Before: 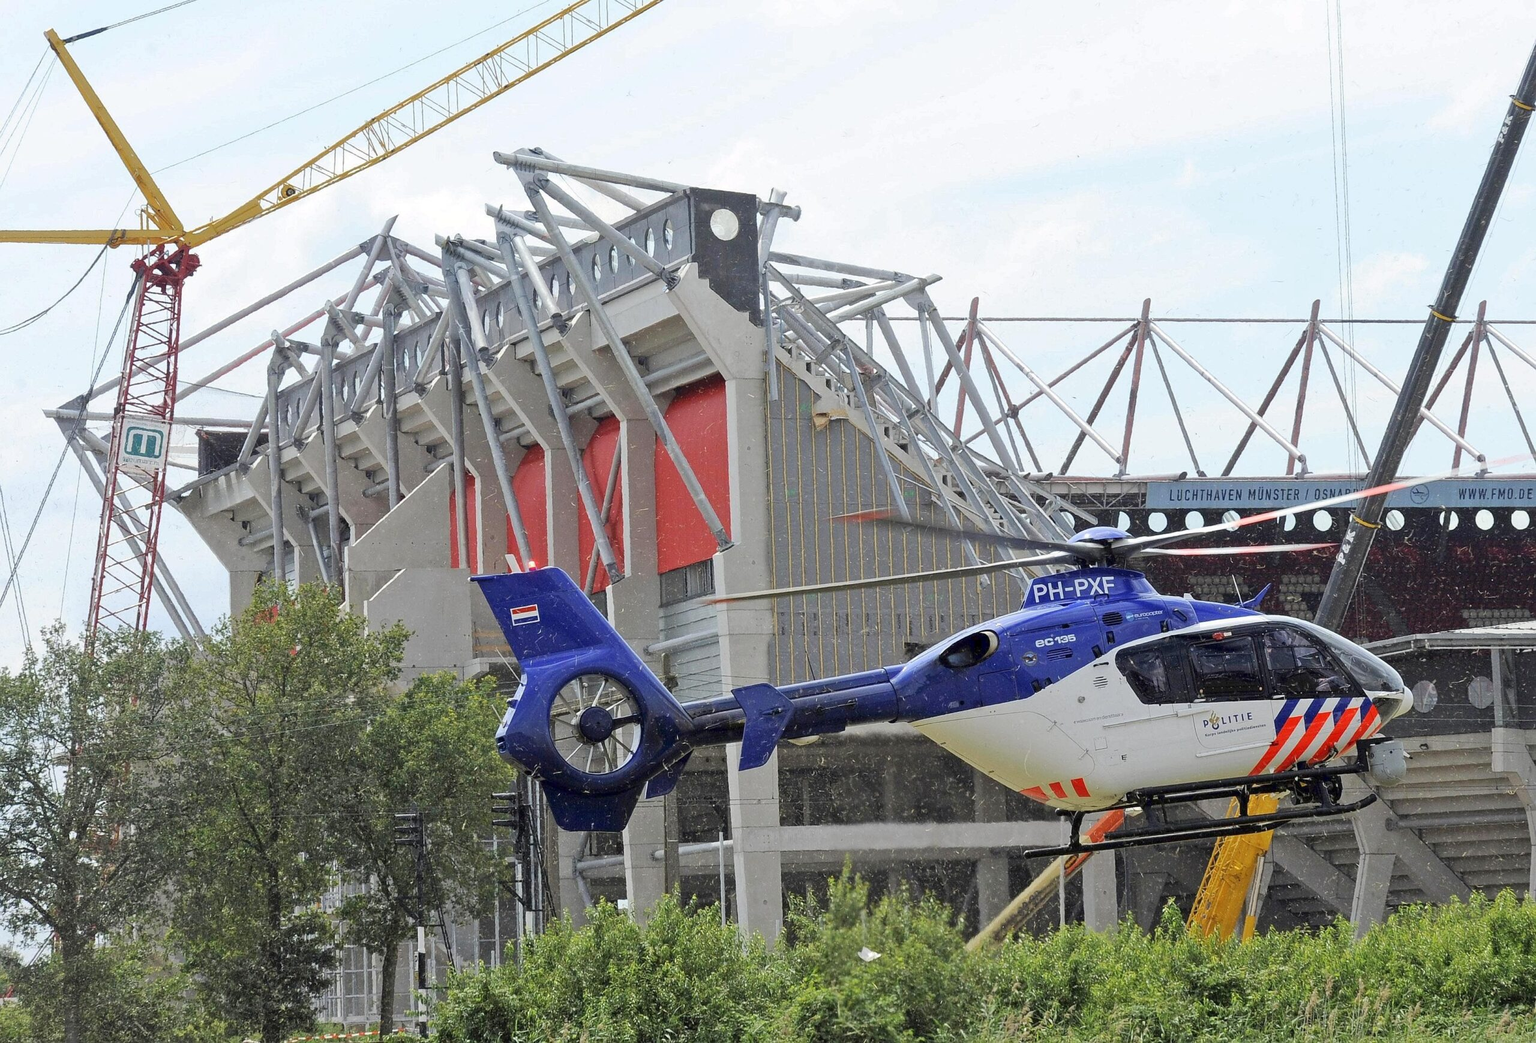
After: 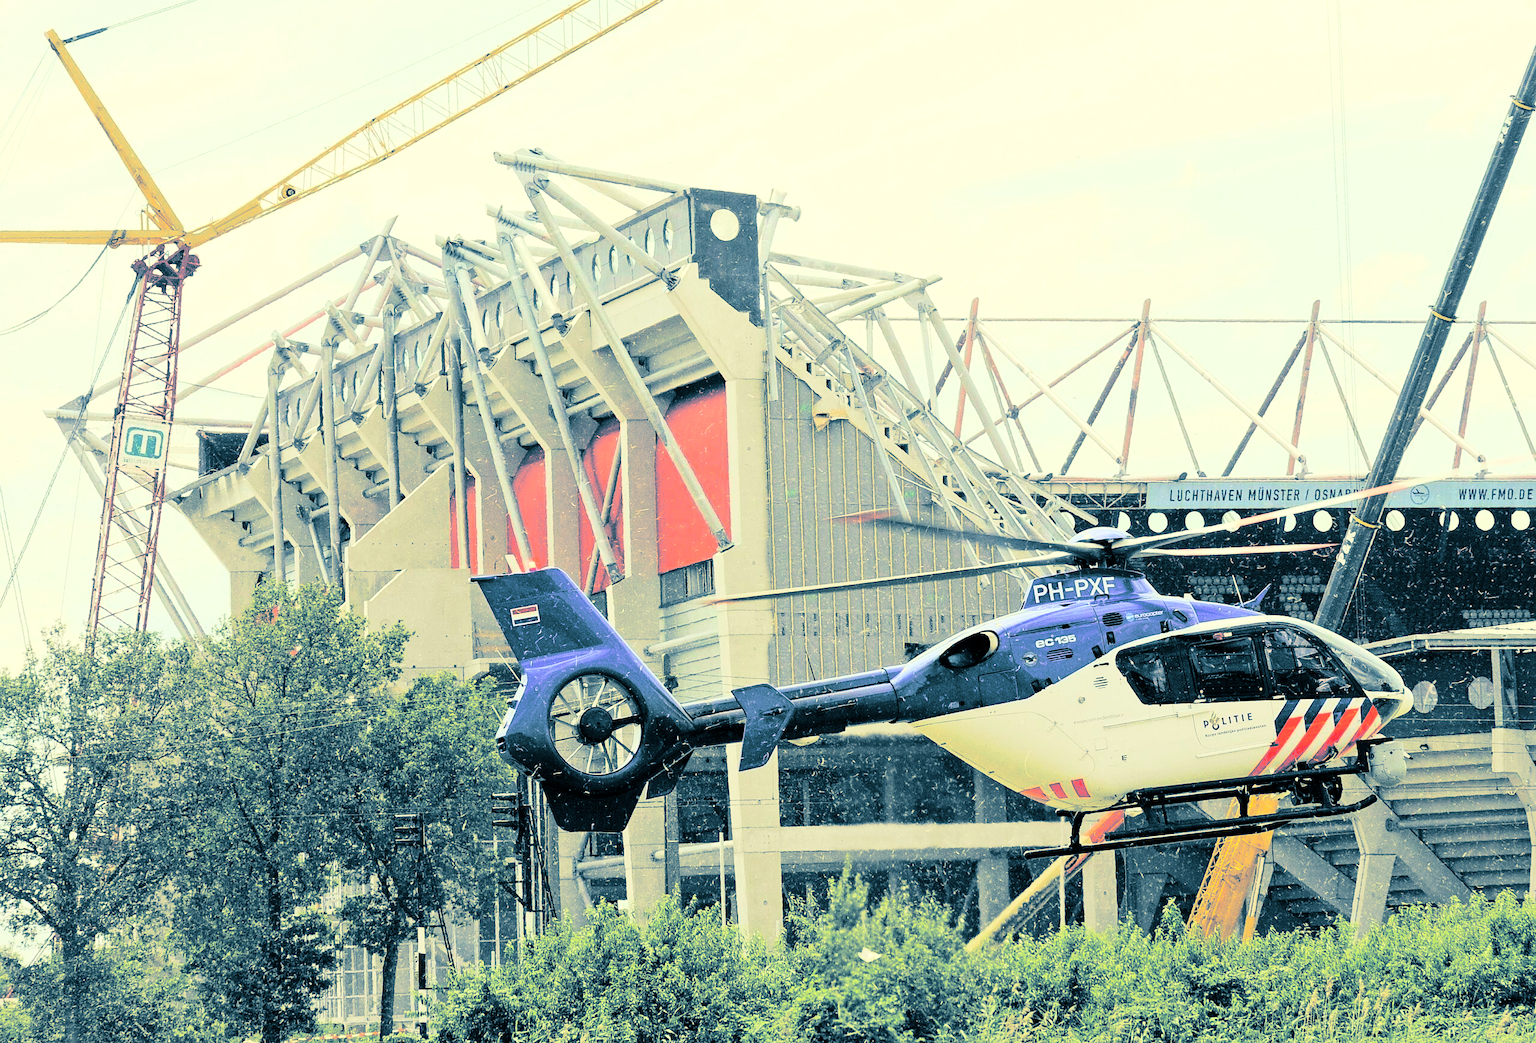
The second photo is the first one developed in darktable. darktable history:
tone curve: curves: ch0 [(0, 0) (0.004, 0) (0.133, 0.071) (0.325, 0.456) (0.832, 0.957) (1, 1)], color space Lab, linked channels, preserve colors none
channel mixer: red [0, 0, 0, 1, 0, 0, 0], green [0 ×4, 1, 0, 0], blue [0, 0, 0, 0.1, 0.1, 0.8, 0]
velvia: on, module defaults
split-toning: shadows › hue 212.4°, balance -70
